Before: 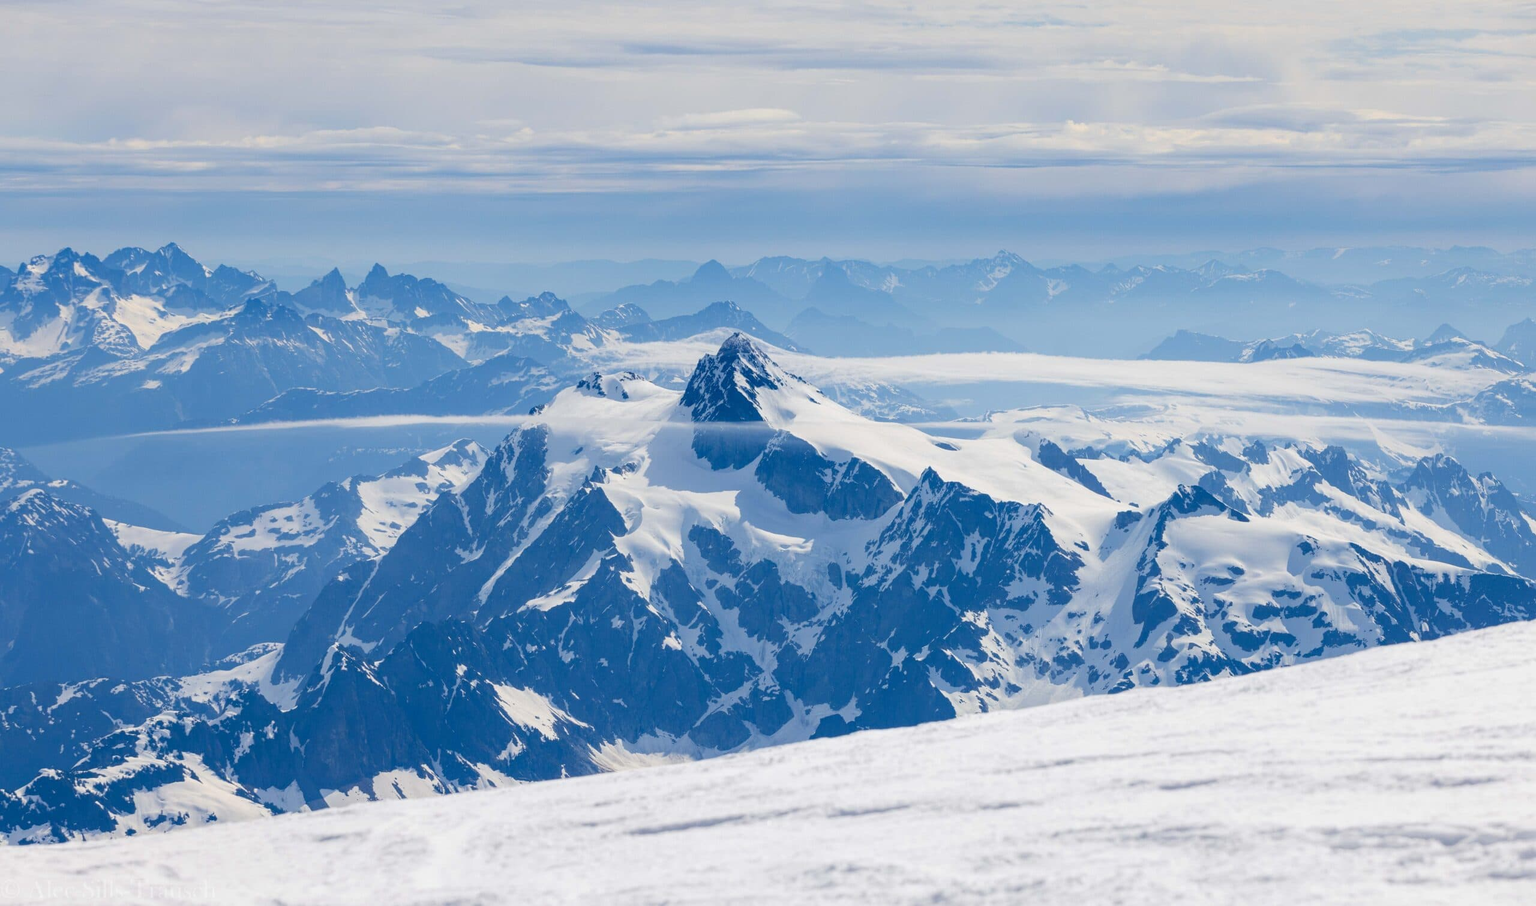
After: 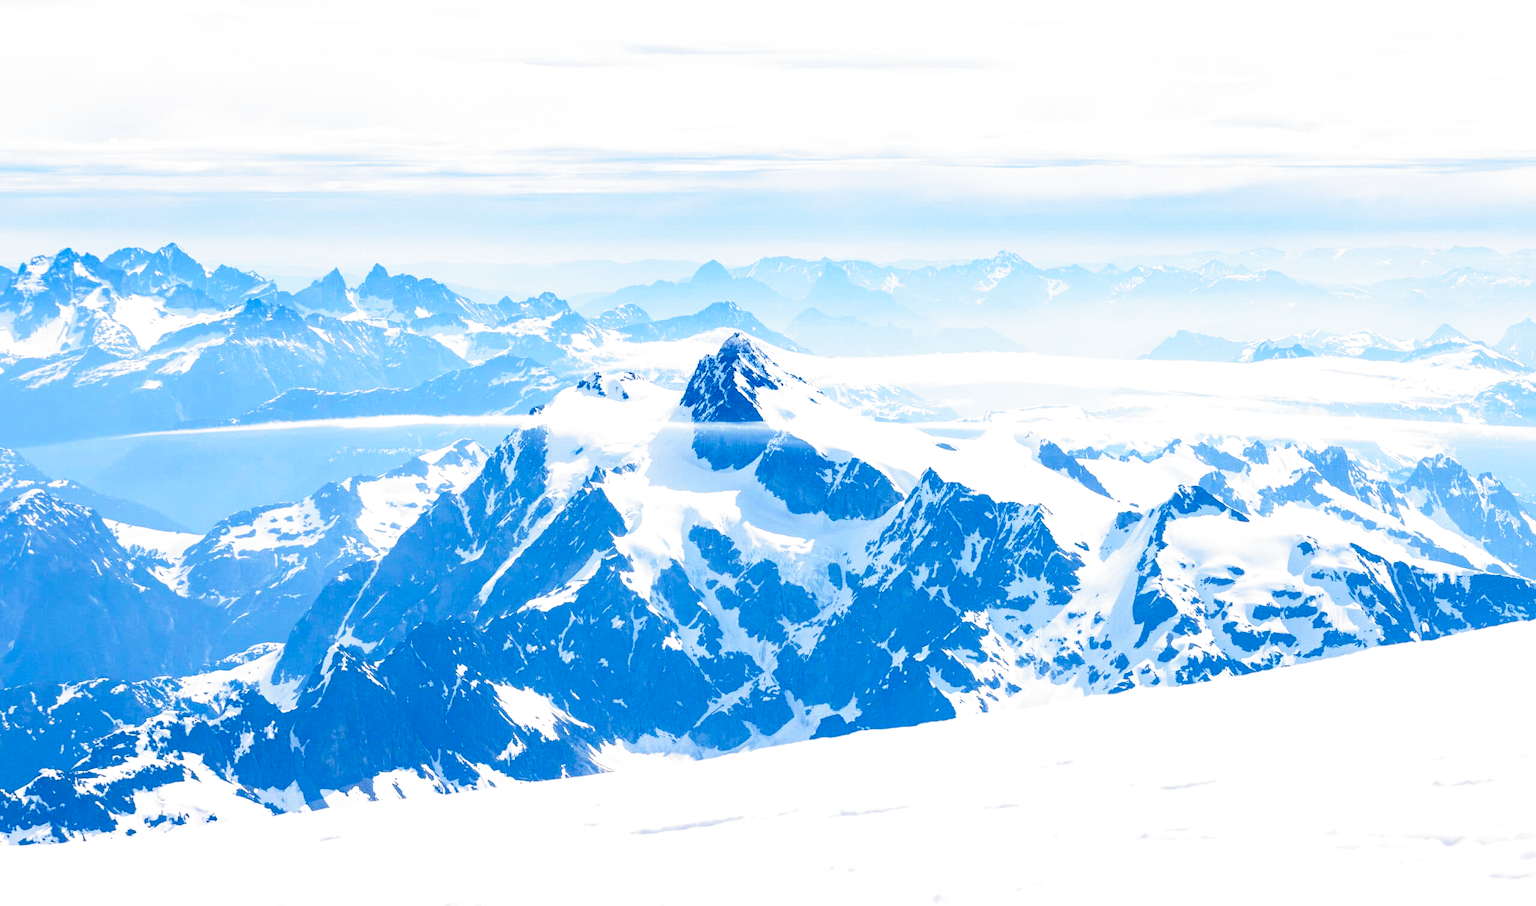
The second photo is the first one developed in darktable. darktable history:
filmic rgb "[Sony A7 II - natural]": middle gray luminance 8.8%, black relative exposure -6.3 EV, white relative exposure 2.7 EV, threshold 6 EV, target black luminance 0%, hardness 4.74, latitude 73.47%, contrast 1.332, shadows ↔ highlights balance 10.13%, add noise in highlights 0, preserve chrominance no, color science v3 (2019), use custom middle-gray values true, iterations of high-quality reconstruction 0, contrast in highlights soft, enable highlight reconstruction true
